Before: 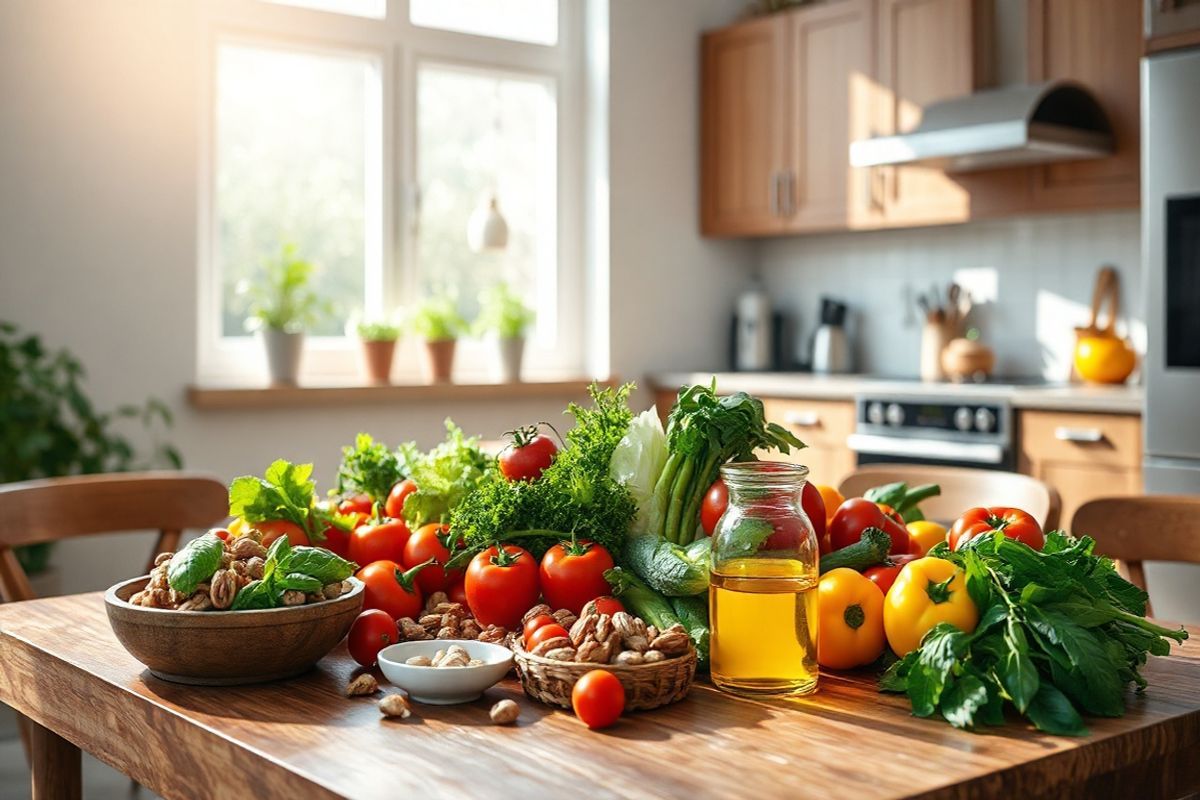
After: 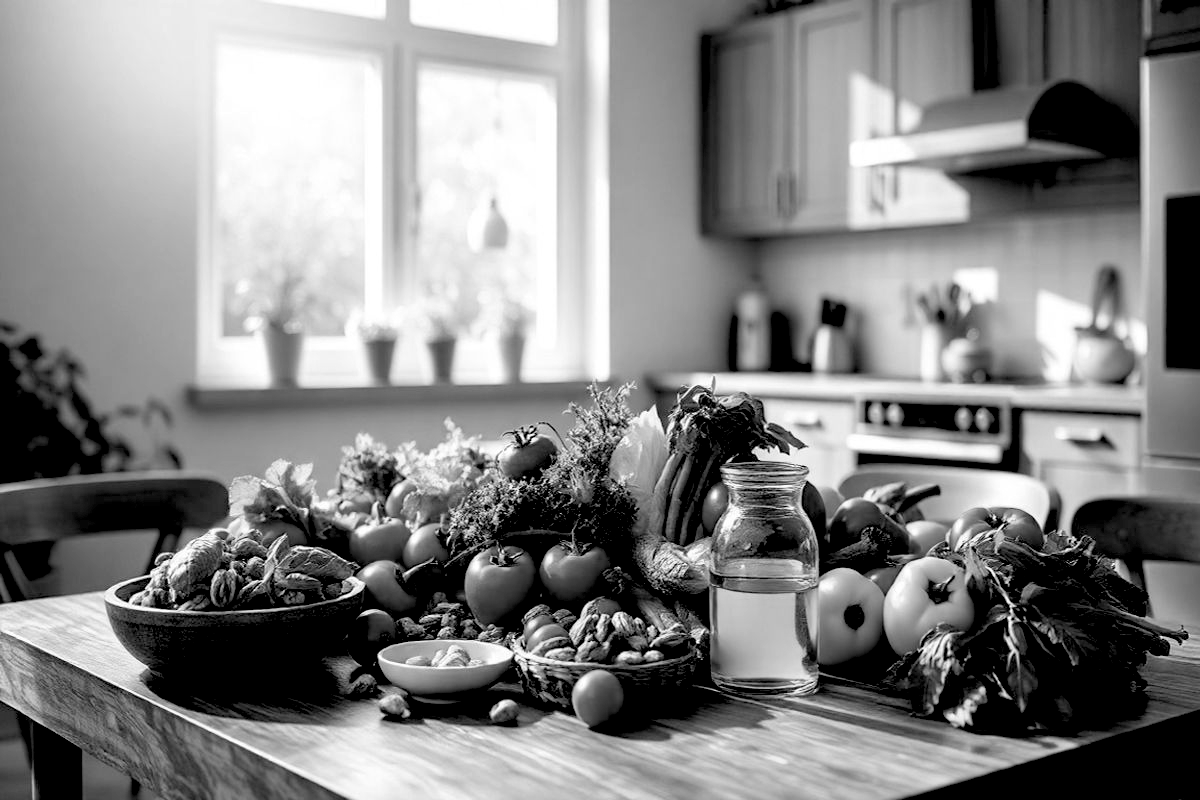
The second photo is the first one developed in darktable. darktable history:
exposure: black level correction 0.047, exposure 0.013 EV, compensate highlight preservation false
color zones: curves: ch1 [(0, -0.014) (0.143, -0.013) (0.286, -0.013) (0.429, -0.016) (0.571, -0.019) (0.714, -0.015) (0.857, 0.002) (1, -0.014)]
